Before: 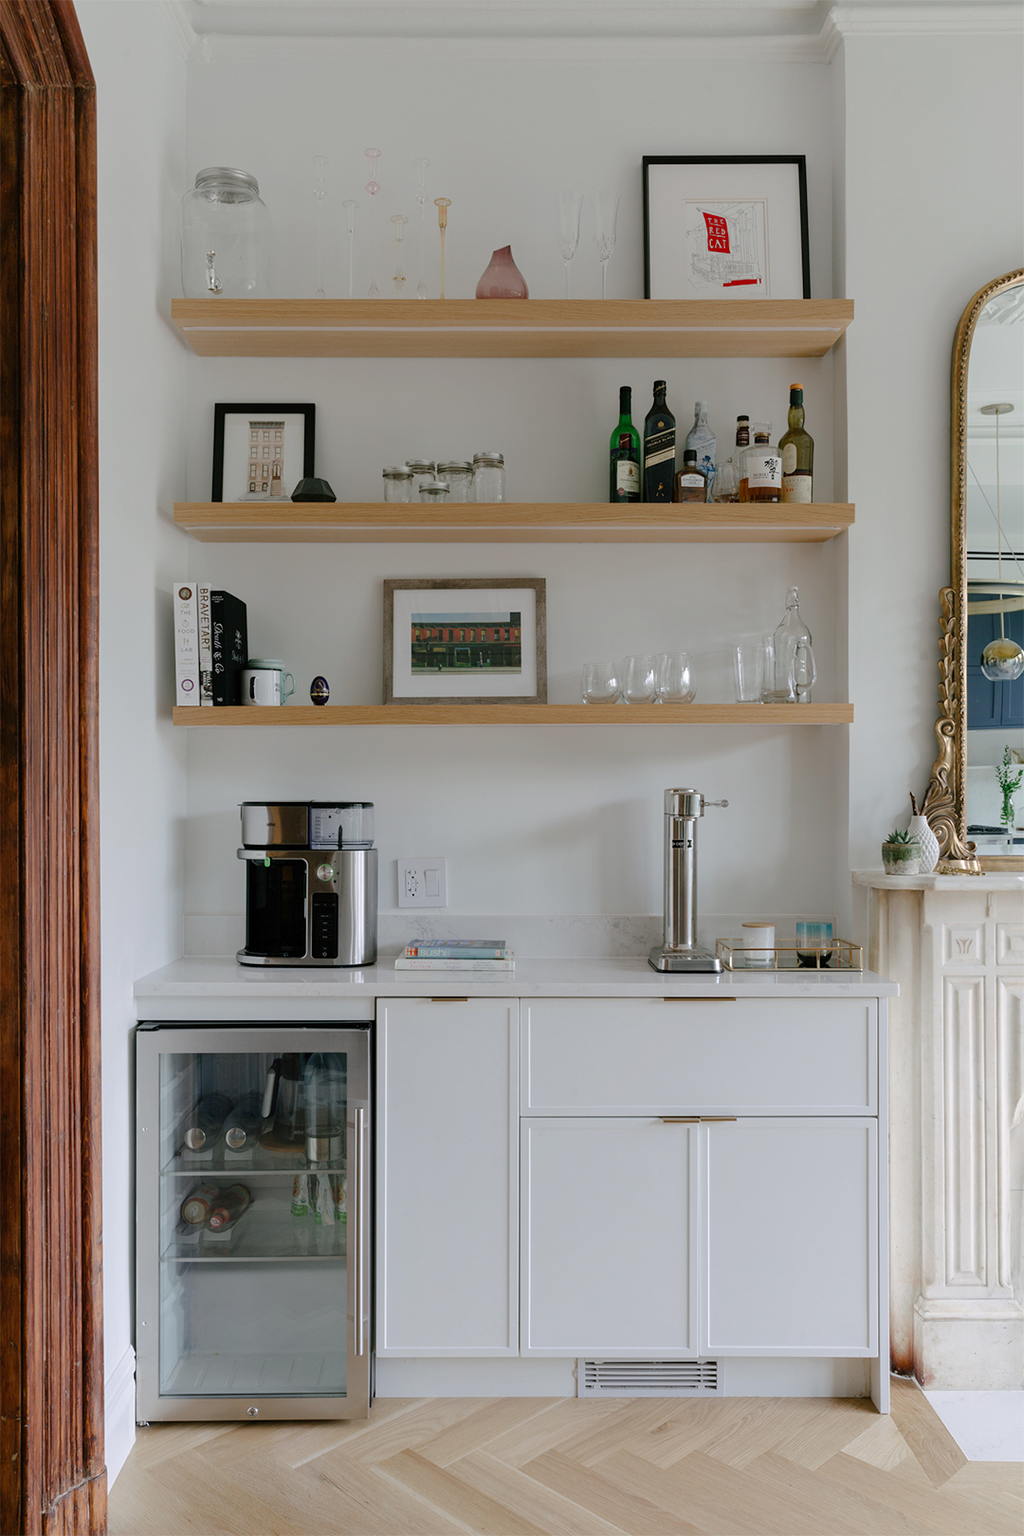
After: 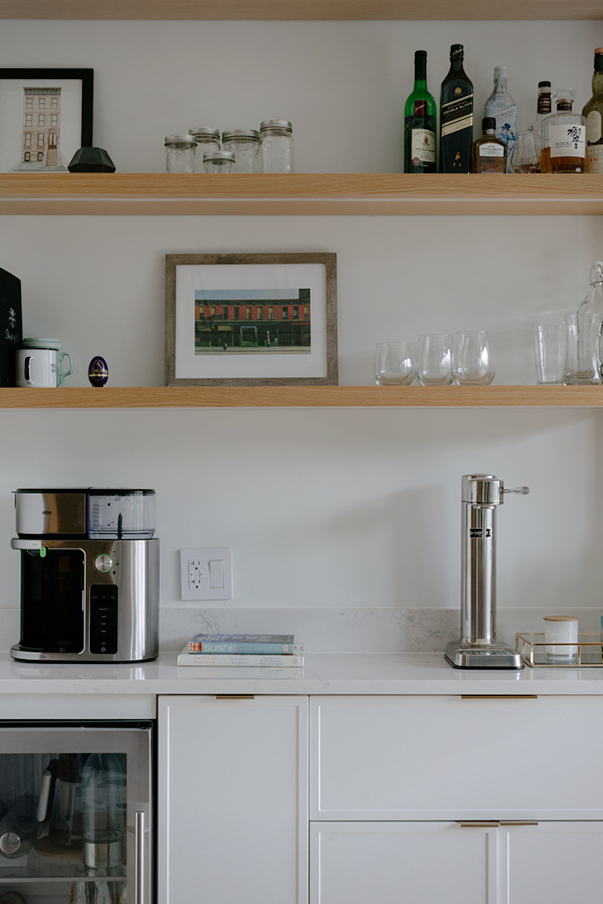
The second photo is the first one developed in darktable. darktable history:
shadows and highlights: shadows -30, highlights 30
vignetting: fall-off radius 60.92%
crop and rotate: left 22.13%, top 22.054%, right 22.026%, bottom 22.102%
